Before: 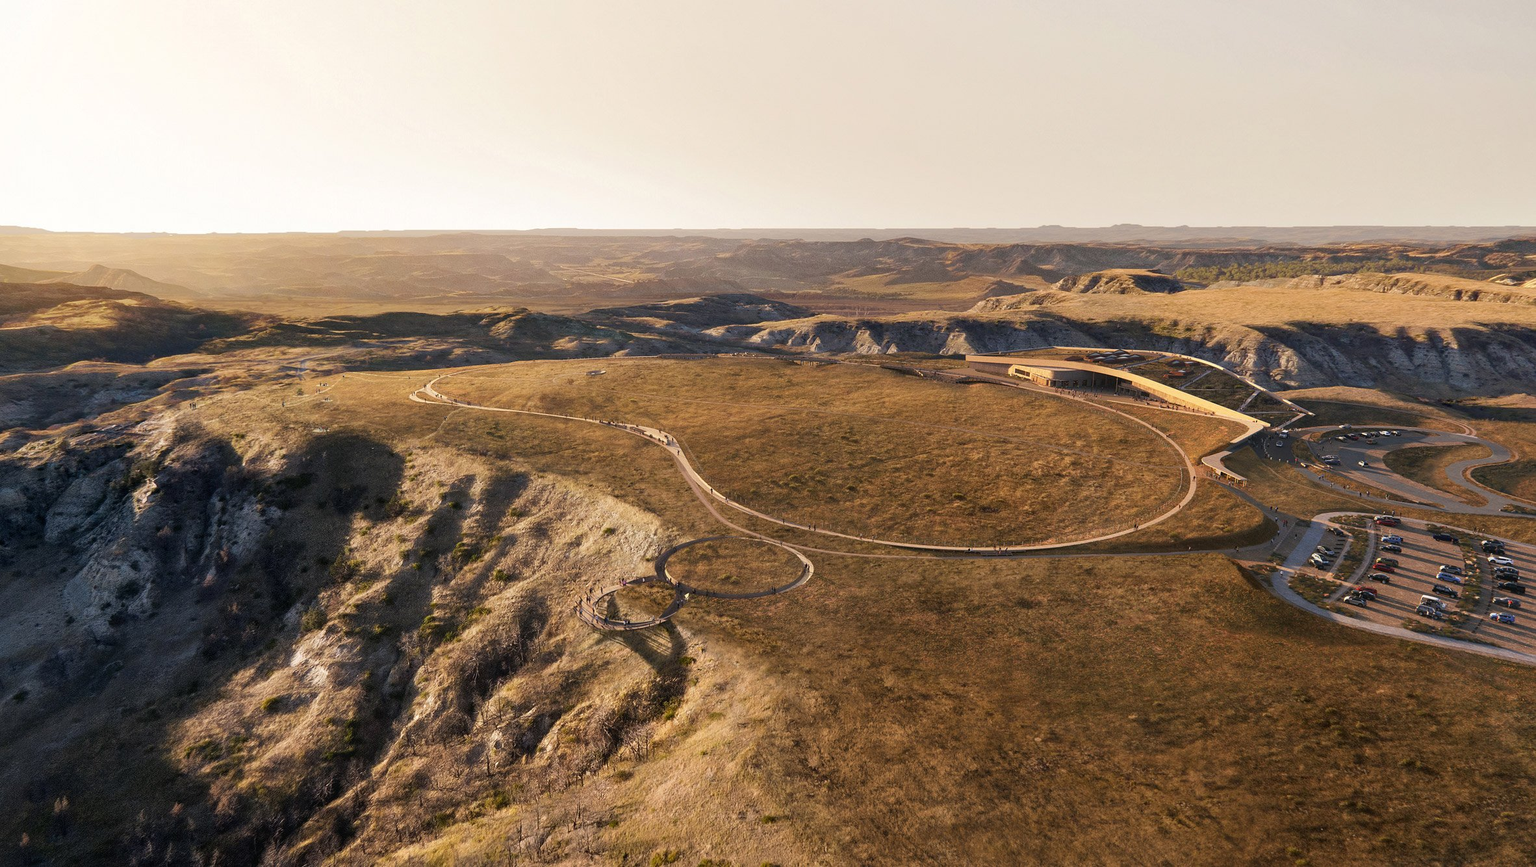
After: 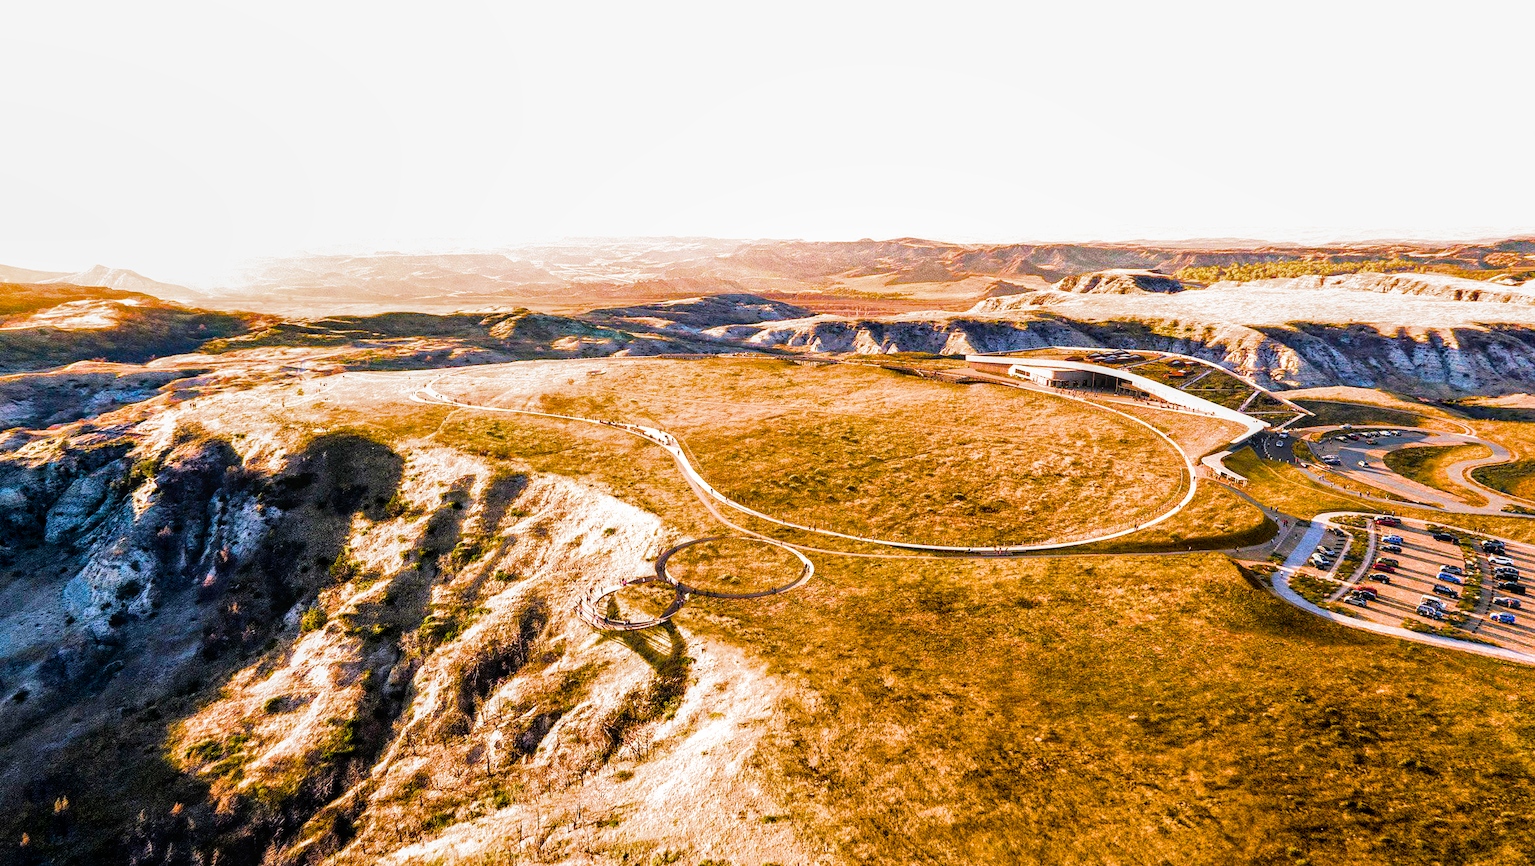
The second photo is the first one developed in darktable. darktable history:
shadows and highlights: shadows -20, white point adjustment -2, highlights -35
exposure: exposure 0.493 EV, compensate highlight preservation false
local contrast: on, module defaults
color balance rgb: linear chroma grading › global chroma 20%, perceptual saturation grading › global saturation 65%, perceptual saturation grading › highlights 60%, perceptual saturation grading › mid-tones 50%, perceptual saturation grading › shadows 50%, perceptual brilliance grading › global brilliance 30%, perceptual brilliance grading › highlights 50%, perceptual brilliance grading › mid-tones 50%, perceptual brilliance grading › shadows -22%, global vibrance 20%
filmic rgb: black relative exposure -5 EV, hardness 2.88, contrast 1.1, highlights saturation mix -20%
